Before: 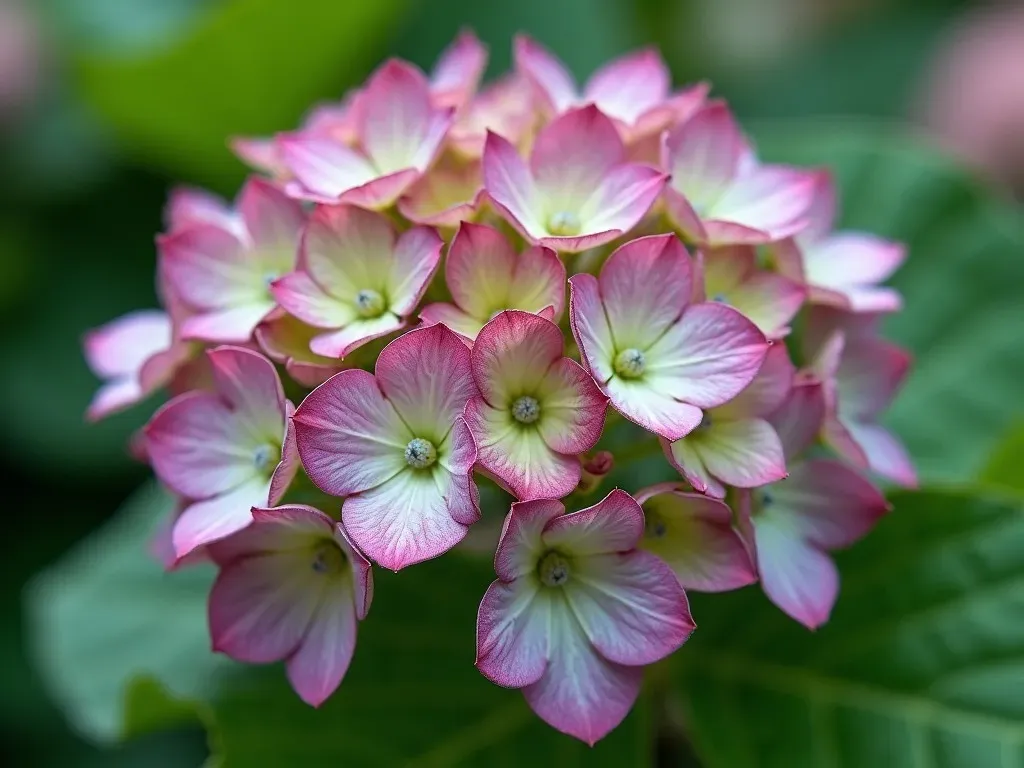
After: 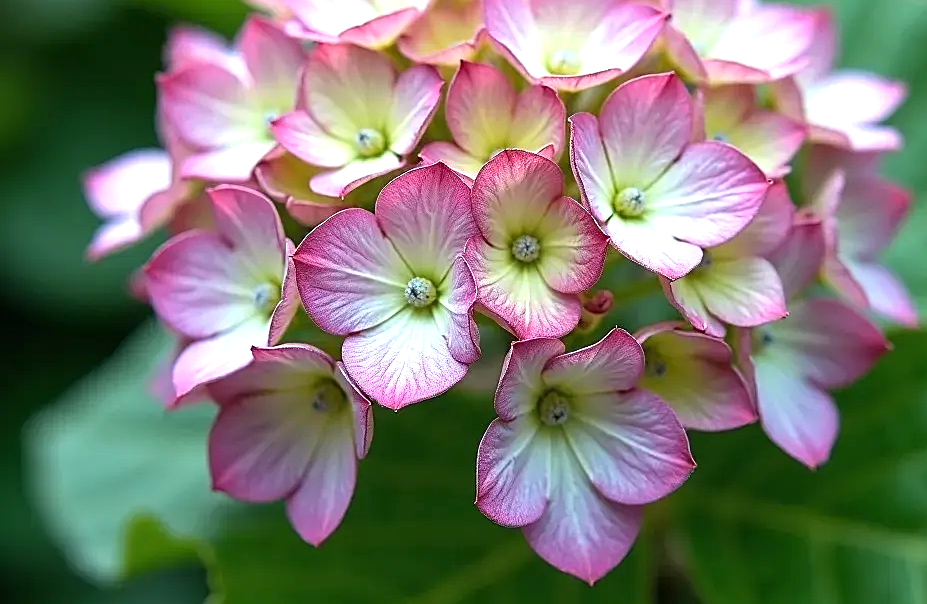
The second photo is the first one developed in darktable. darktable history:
crop: top 20.976%, right 9.468%, bottom 0.257%
exposure: exposure 0.632 EV, compensate exposure bias true, compensate highlight preservation false
sharpen: on, module defaults
